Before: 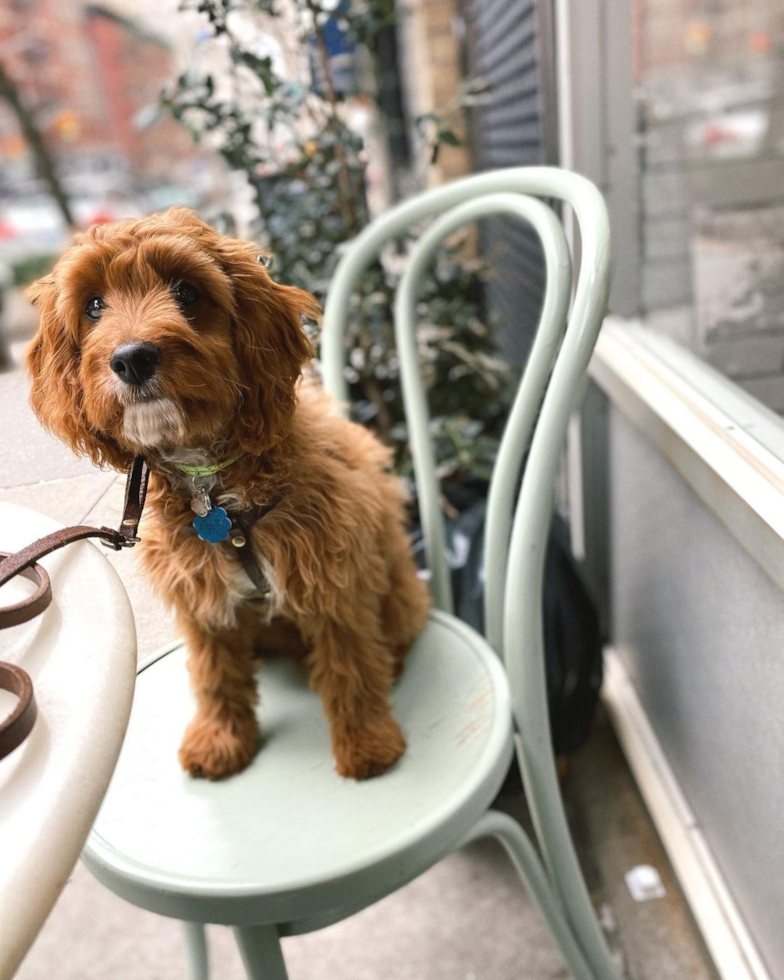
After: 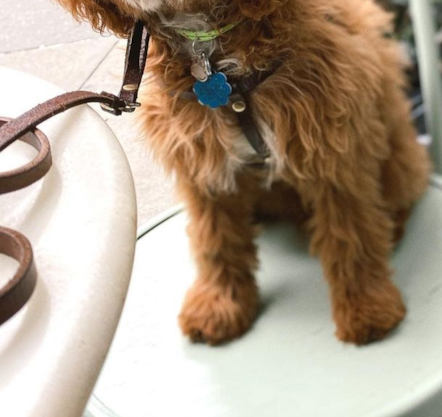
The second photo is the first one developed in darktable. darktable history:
crop: top 44.483%, right 43.593%, bottom 12.892%
color zones: curves: ch0 [(0, 0.5) (0.143, 0.5) (0.286, 0.5) (0.429, 0.5) (0.571, 0.5) (0.714, 0.476) (0.857, 0.5) (1, 0.5)]; ch2 [(0, 0.5) (0.143, 0.5) (0.286, 0.5) (0.429, 0.5) (0.571, 0.5) (0.714, 0.487) (0.857, 0.5) (1, 0.5)]
